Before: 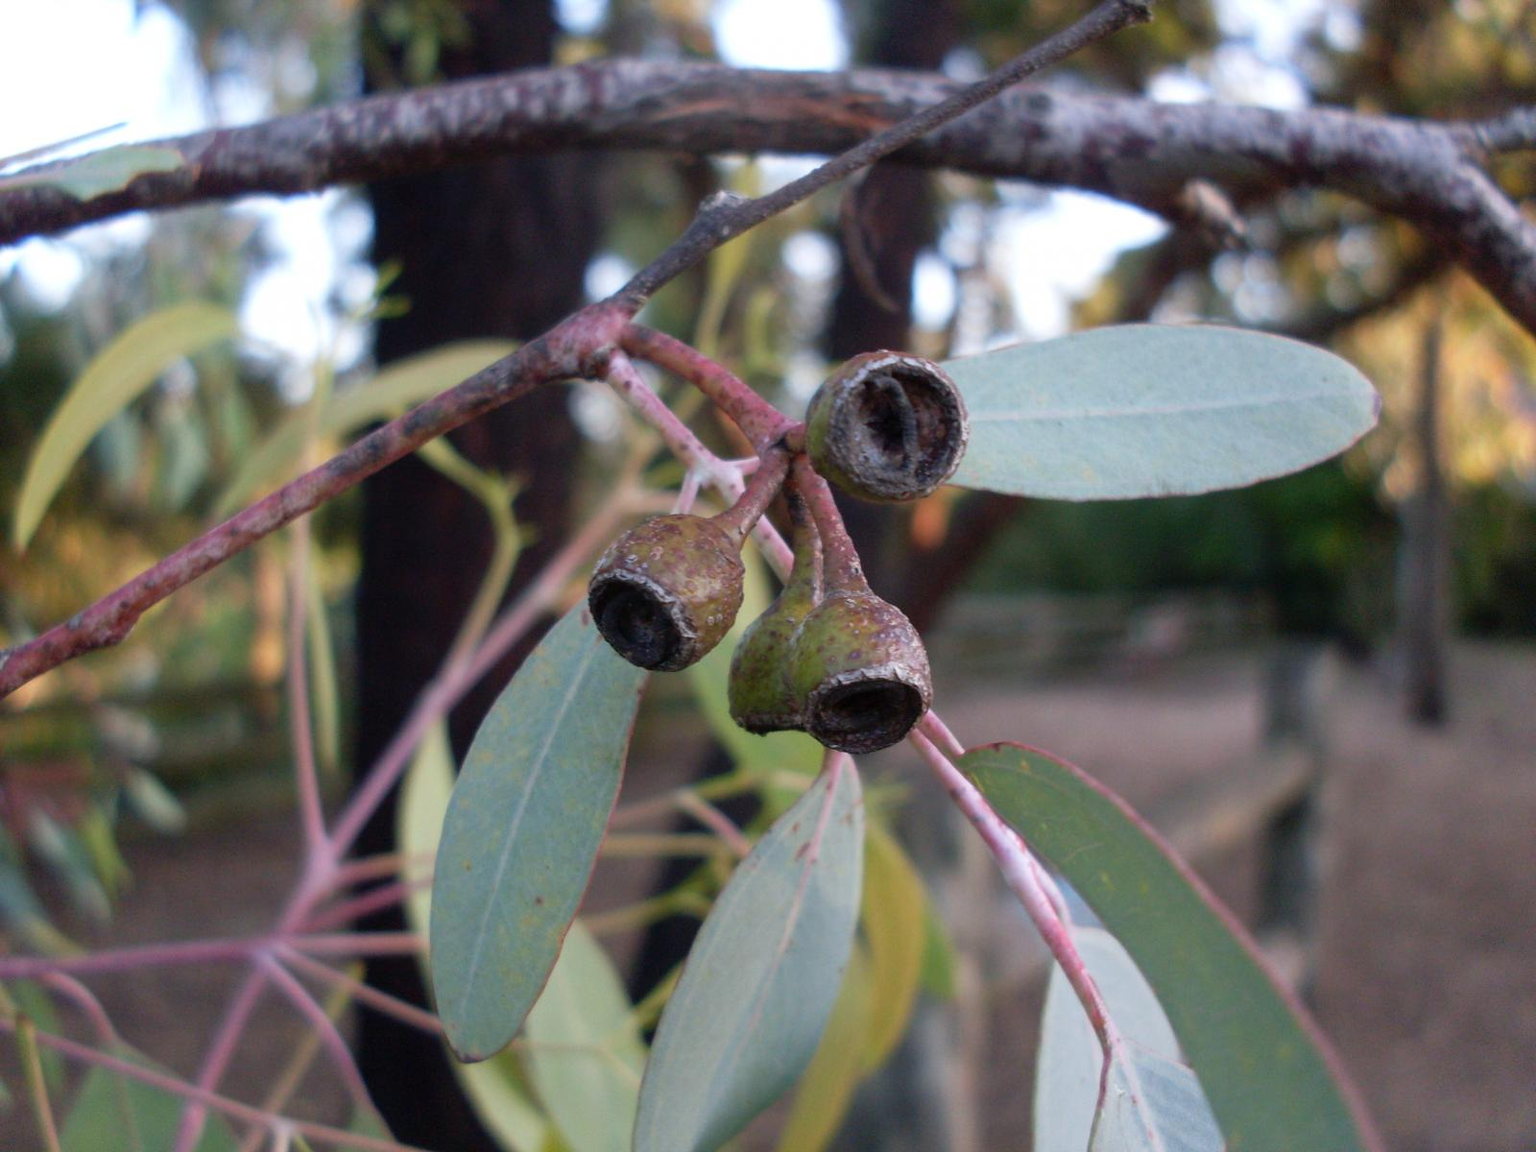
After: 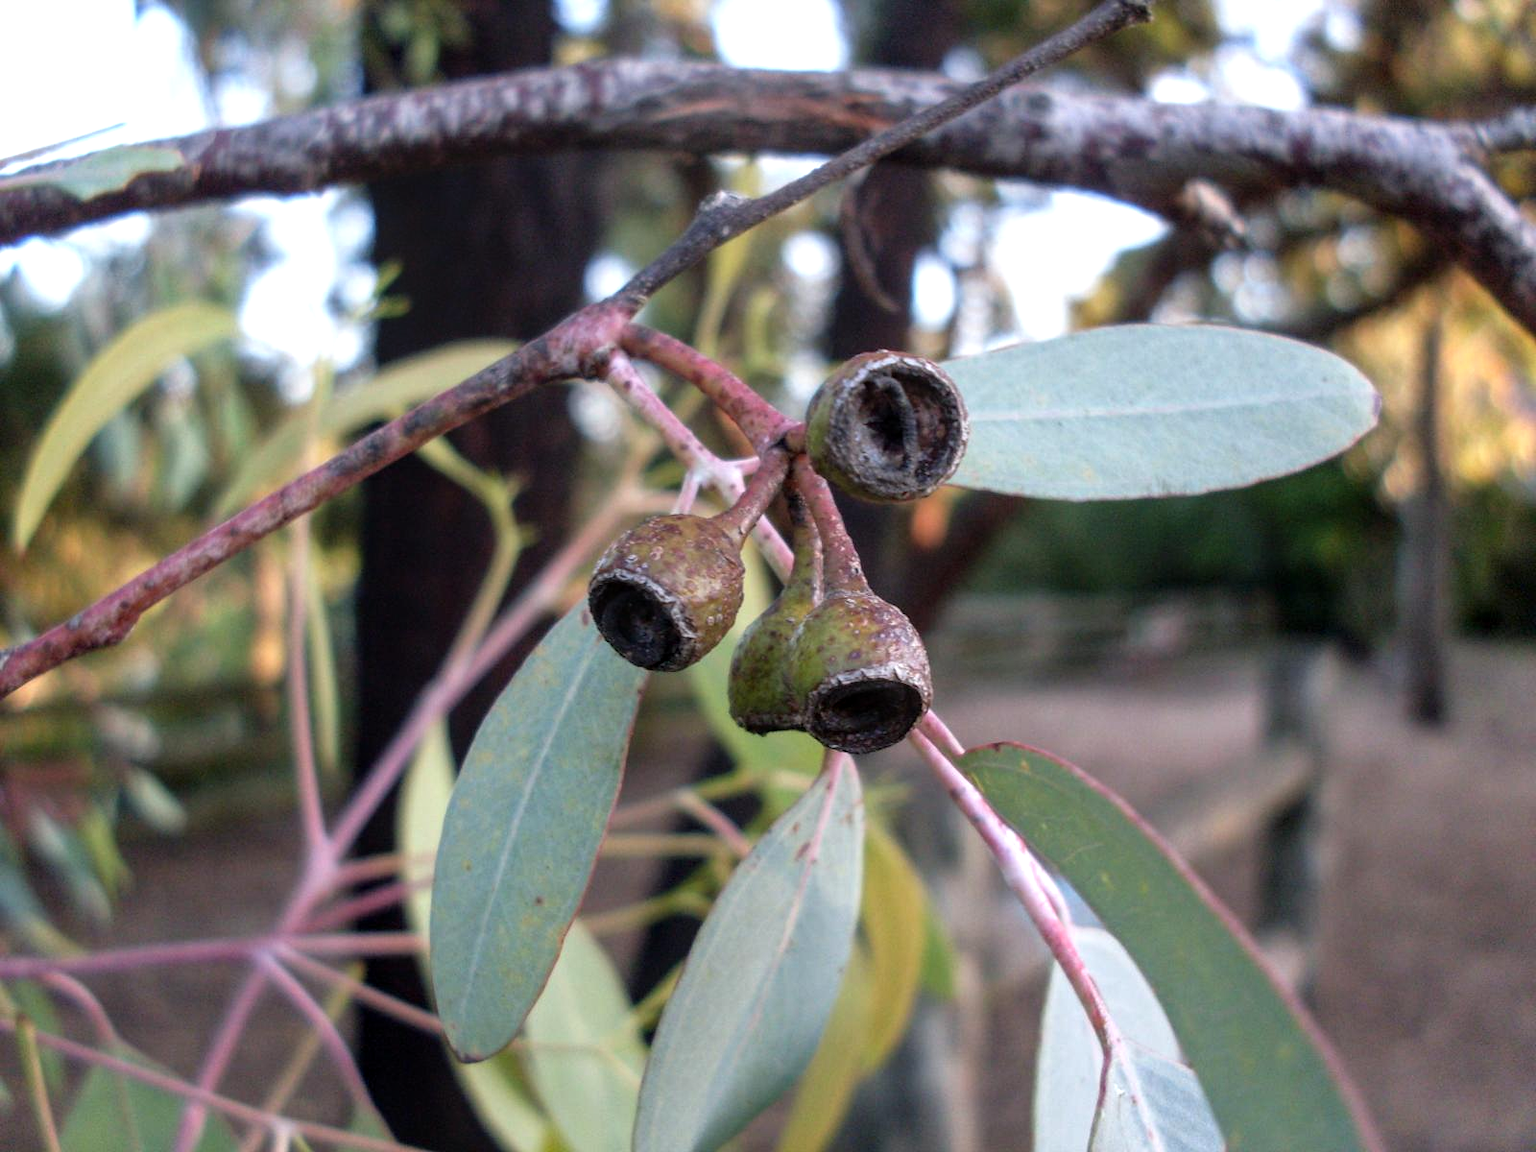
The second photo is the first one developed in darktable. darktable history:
tone equalizer: -8 EV -0.394 EV, -7 EV -0.366 EV, -6 EV -0.296 EV, -5 EV -0.208 EV, -3 EV 0.188 EV, -2 EV 0.31 EV, -1 EV 0.373 EV, +0 EV 0.423 EV
local contrast: on, module defaults
shadows and highlights: shadows 21.01, highlights -35.54, soften with gaussian
